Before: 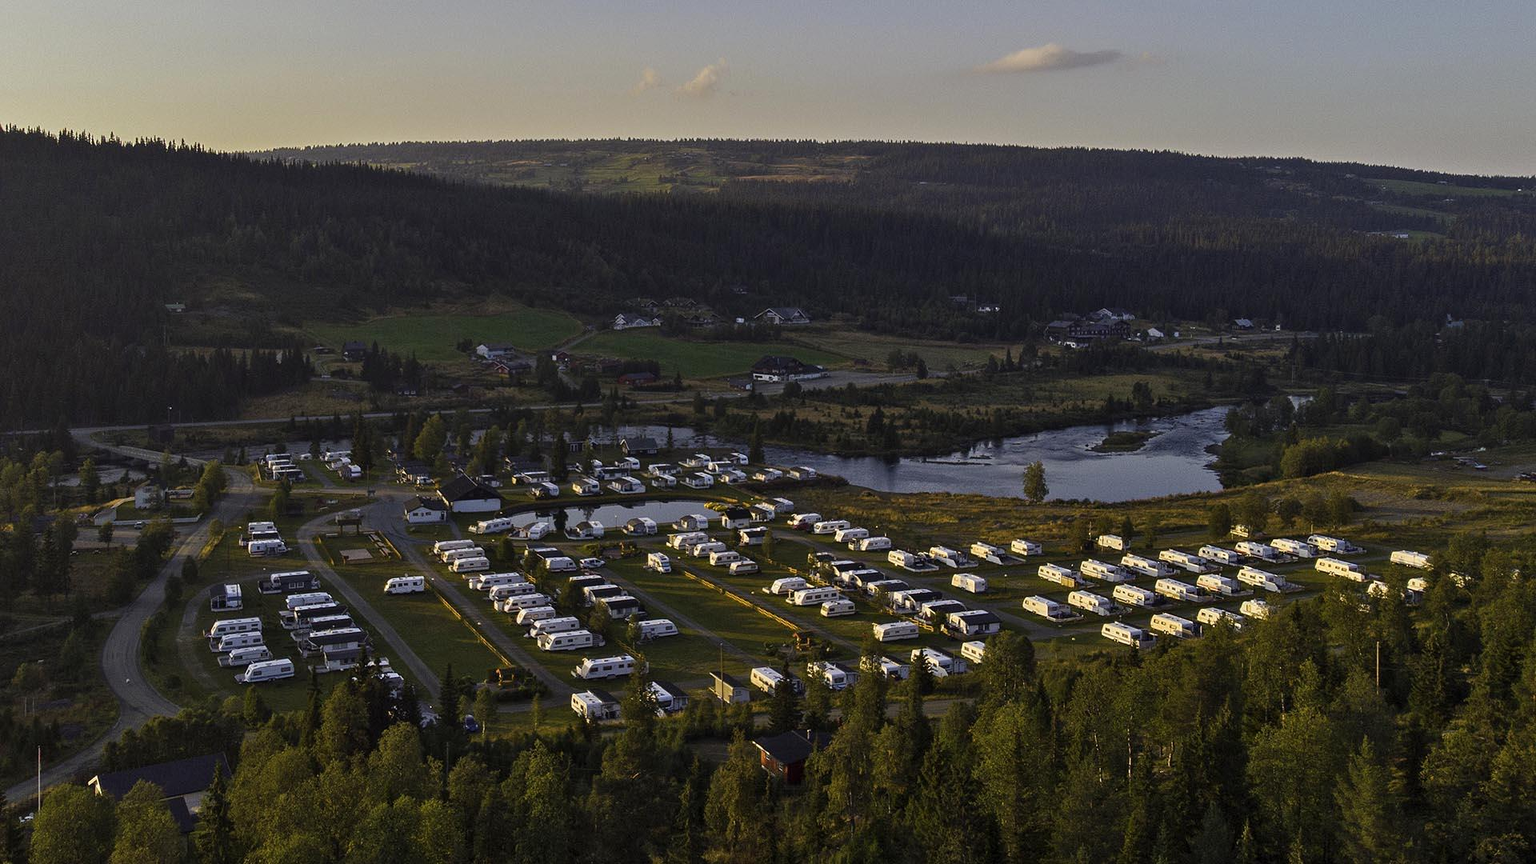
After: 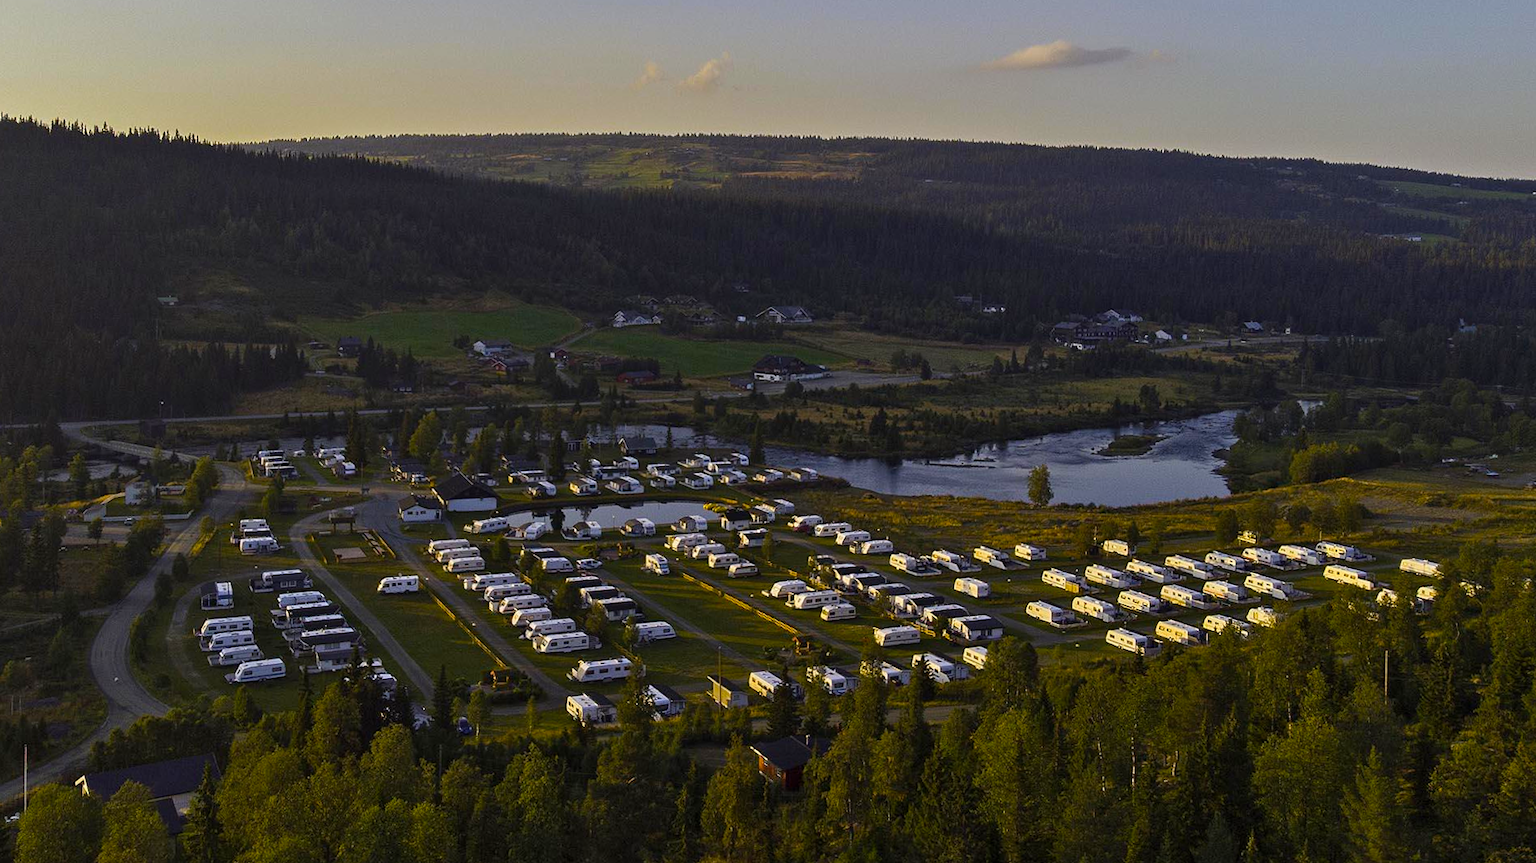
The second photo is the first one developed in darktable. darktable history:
color balance rgb: perceptual saturation grading › global saturation 30%, global vibrance 20%
crop and rotate: angle -0.5°
